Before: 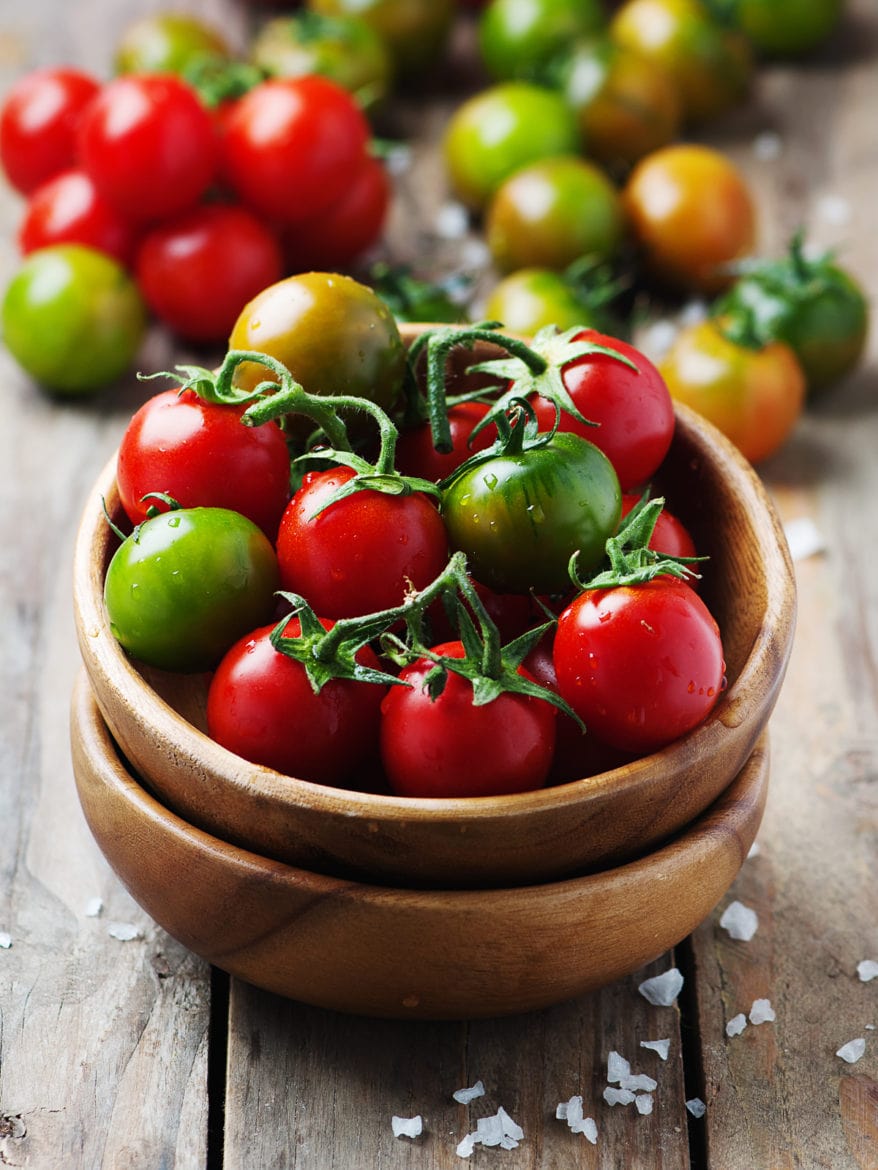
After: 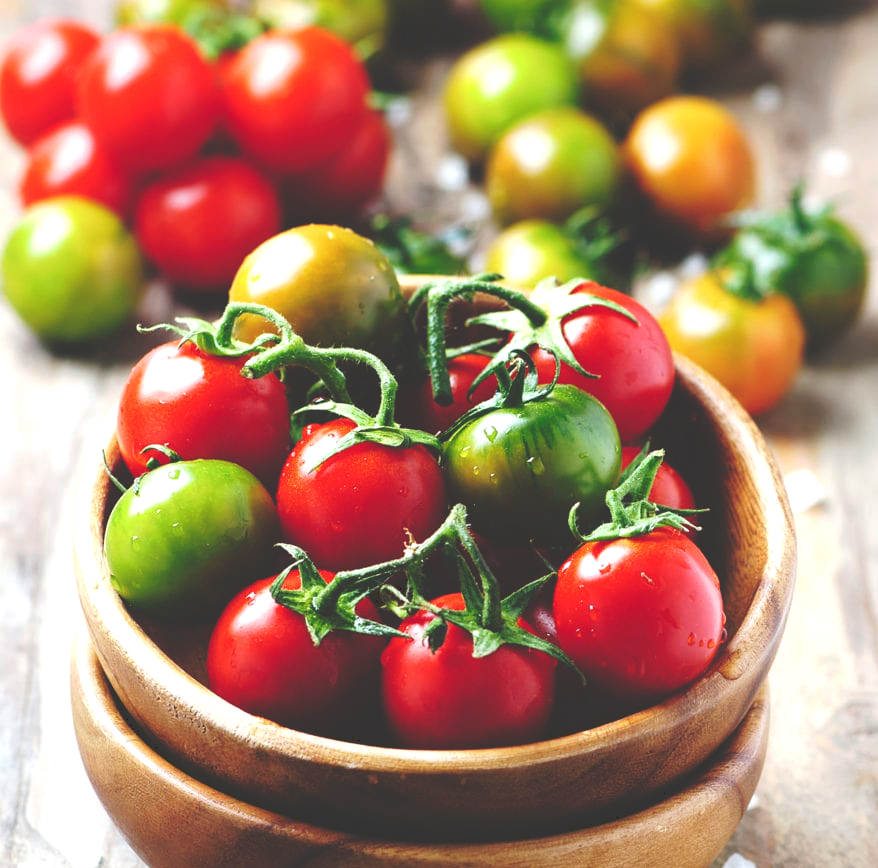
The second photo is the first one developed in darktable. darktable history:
tone curve: curves: ch0 [(0, 0) (0.003, 0.211) (0.011, 0.211) (0.025, 0.215) (0.044, 0.218) (0.069, 0.224) (0.1, 0.227) (0.136, 0.233) (0.177, 0.247) (0.224, 0.275) (0.277, 0.309) (0.335, 0.366) (0.399, 0.438) (0.468, 0.515) (0.543, 0.586) (0.623, 0.658) (0.709, 0.735) (0.801, 0.821) (0.898, 0.889) (1, 1)], preserve colors none
crop: top 4.132%, bottom 21.649%
exposure: exposure 0.642 EV, compensate exposure bias true, compensate highlight preservation false
